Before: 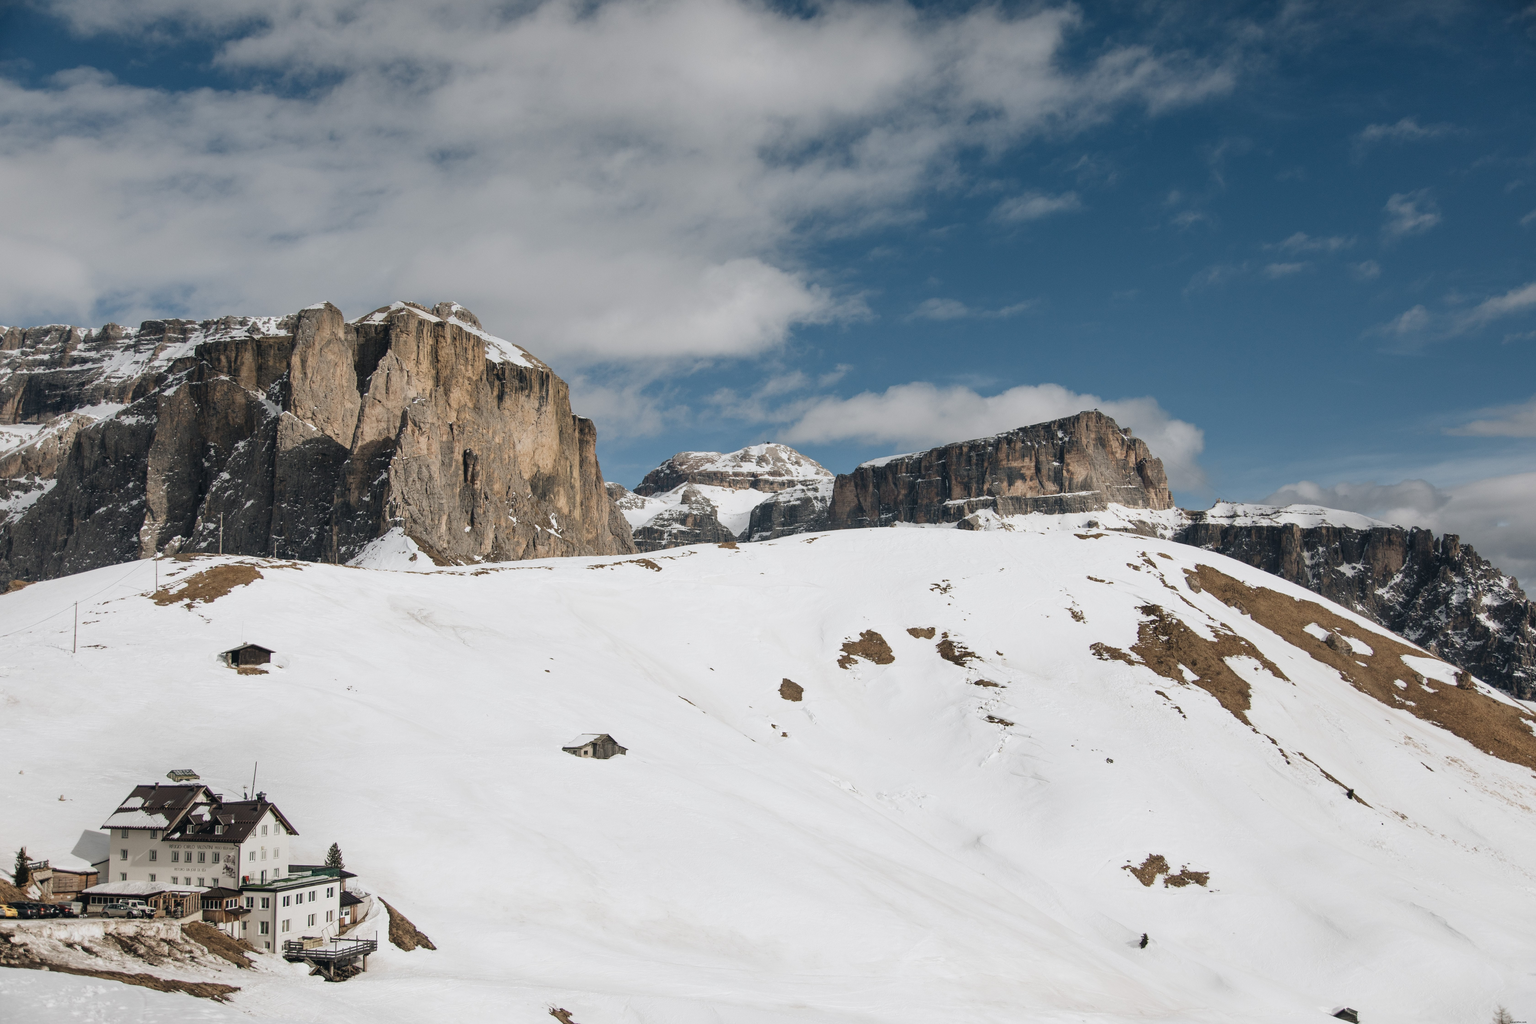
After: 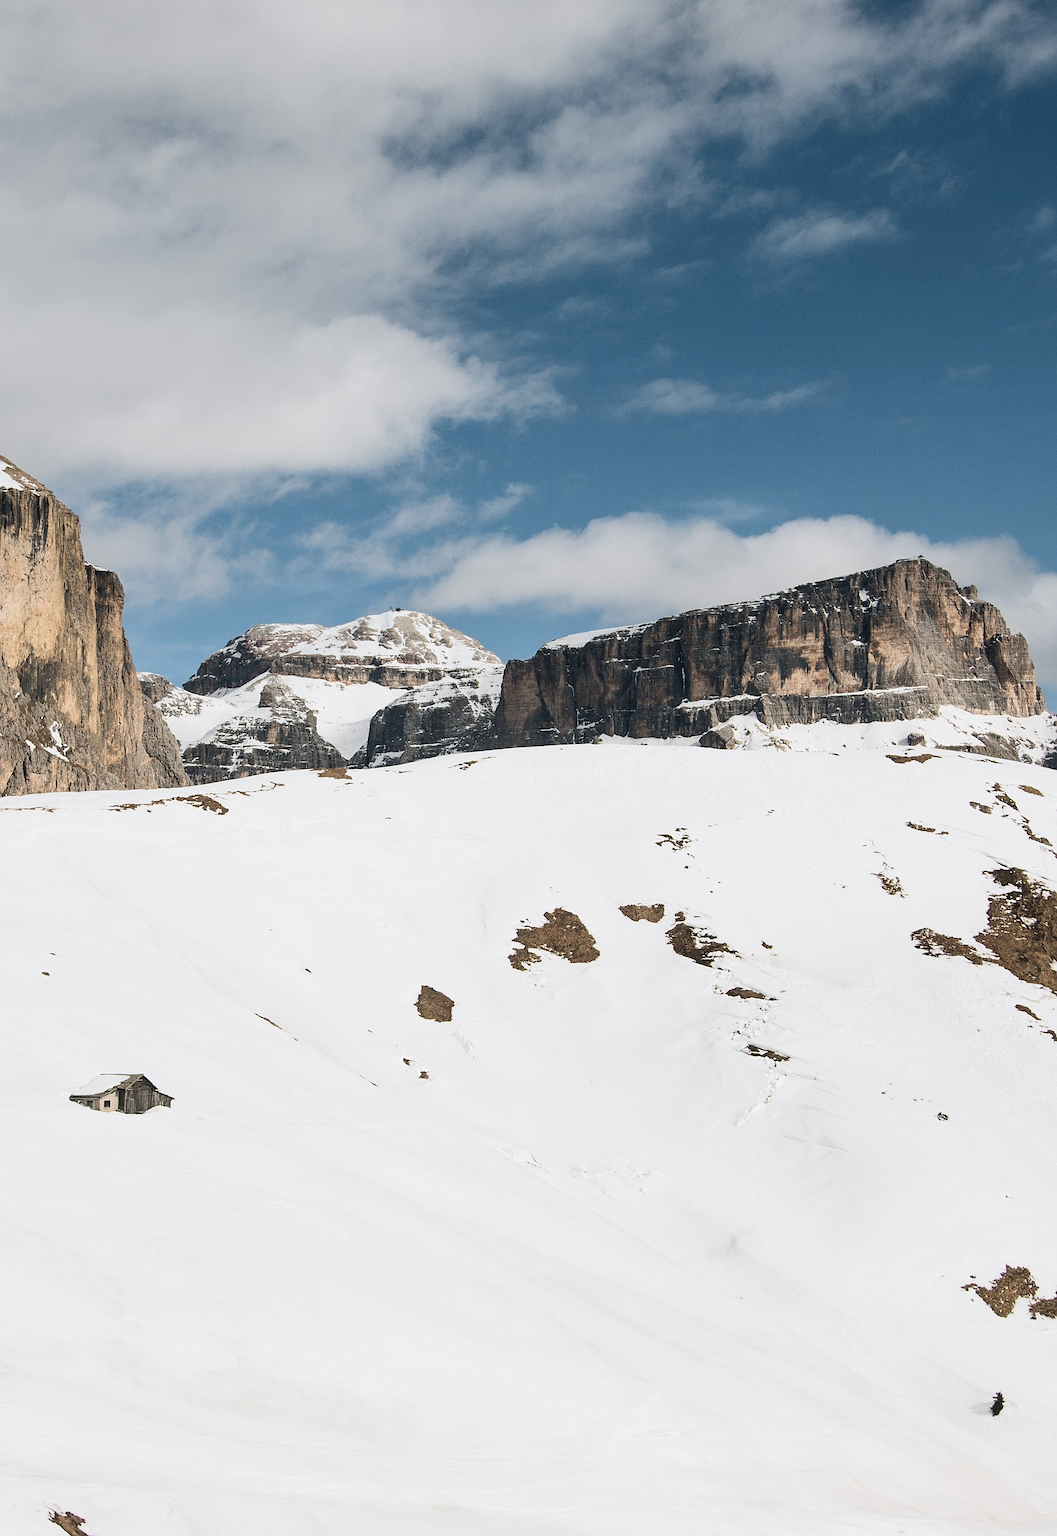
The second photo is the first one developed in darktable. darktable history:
exposure: exposure -0.156 EV, compensate exposure bias true, compensate highlight preservation false
sharpen: on, module defaults
tone equalizer: -8 EV 0.029 EV, -7 EV -0.017 EV, -6 EV 0.016 EV, -5 EV 0.025 EV, -4 EV 0.315 EV, -3 EV 0.642 EV, -2 EV 0.563 EV, -1 EV 0.206 EV, +0 EV 0.029 EV, edges refinement/feathering 500, mask exposure compensation -1.57 EV, preserve details no
color balance rgb: perceptual saturation grading › global saturation 0.564%
crop: left 33.788%, top 5.95%, right 23.036%
